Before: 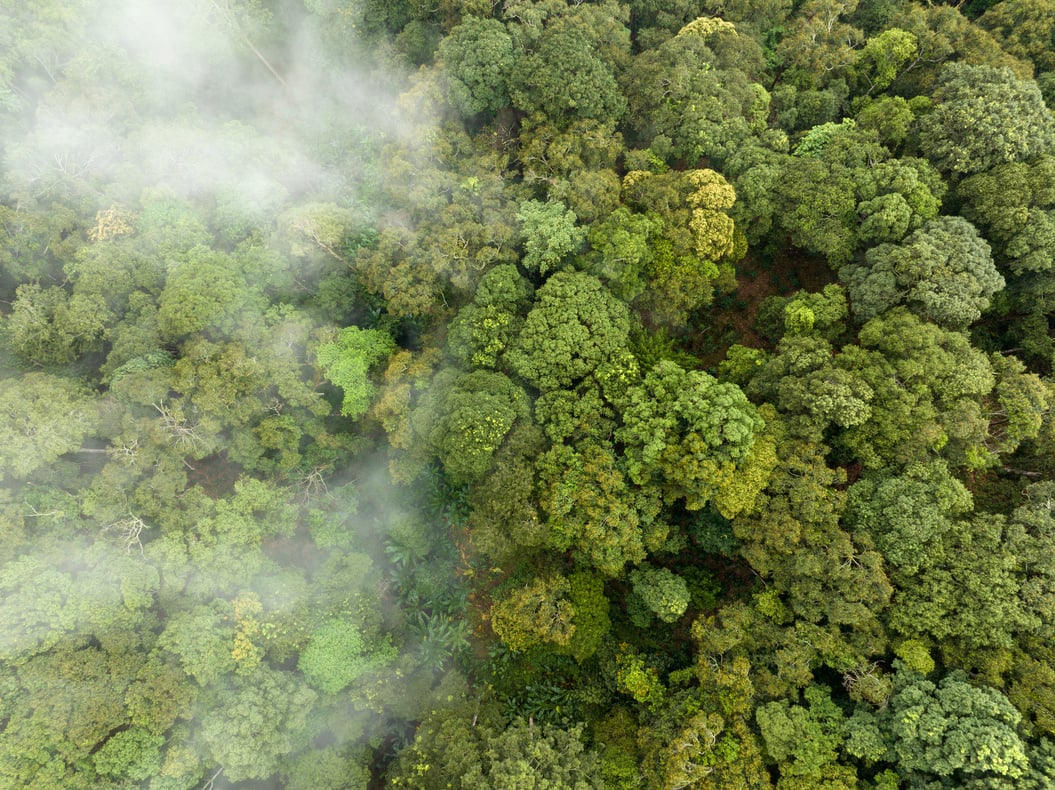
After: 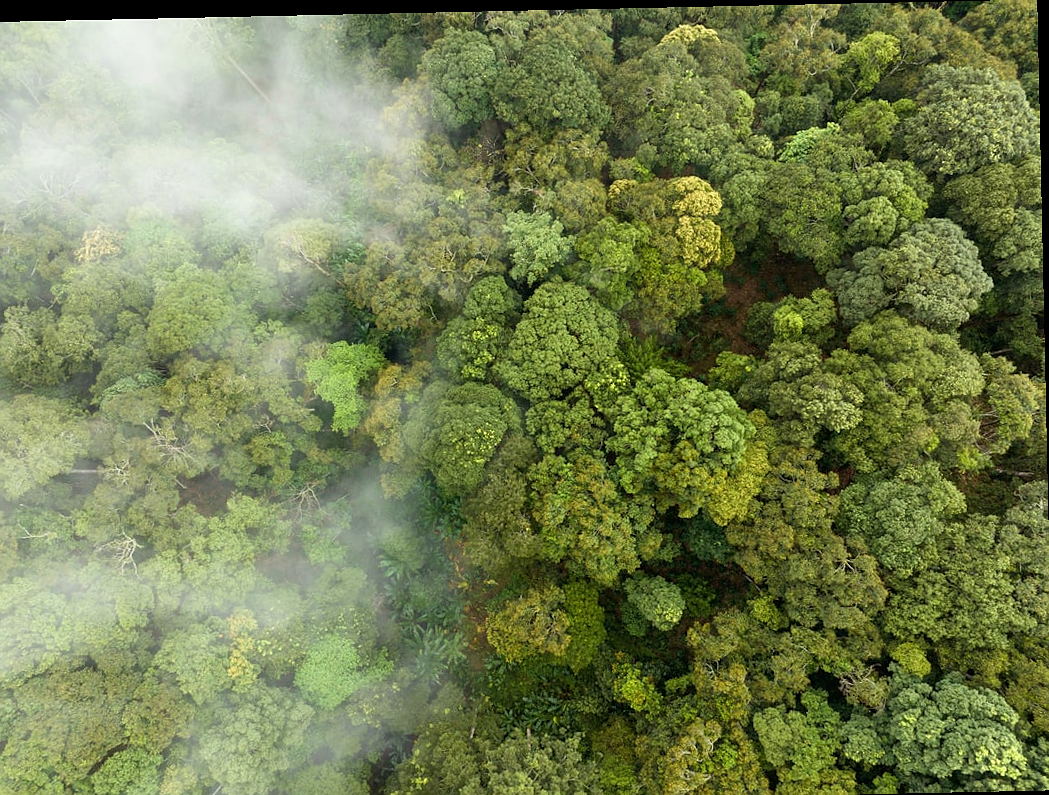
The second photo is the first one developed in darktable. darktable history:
crop: left 1.743%, right 0.268%, bottom 2.011%
rotate and perspective: rotation -1.24°, automatic cropping off
sharpen: radius 1
